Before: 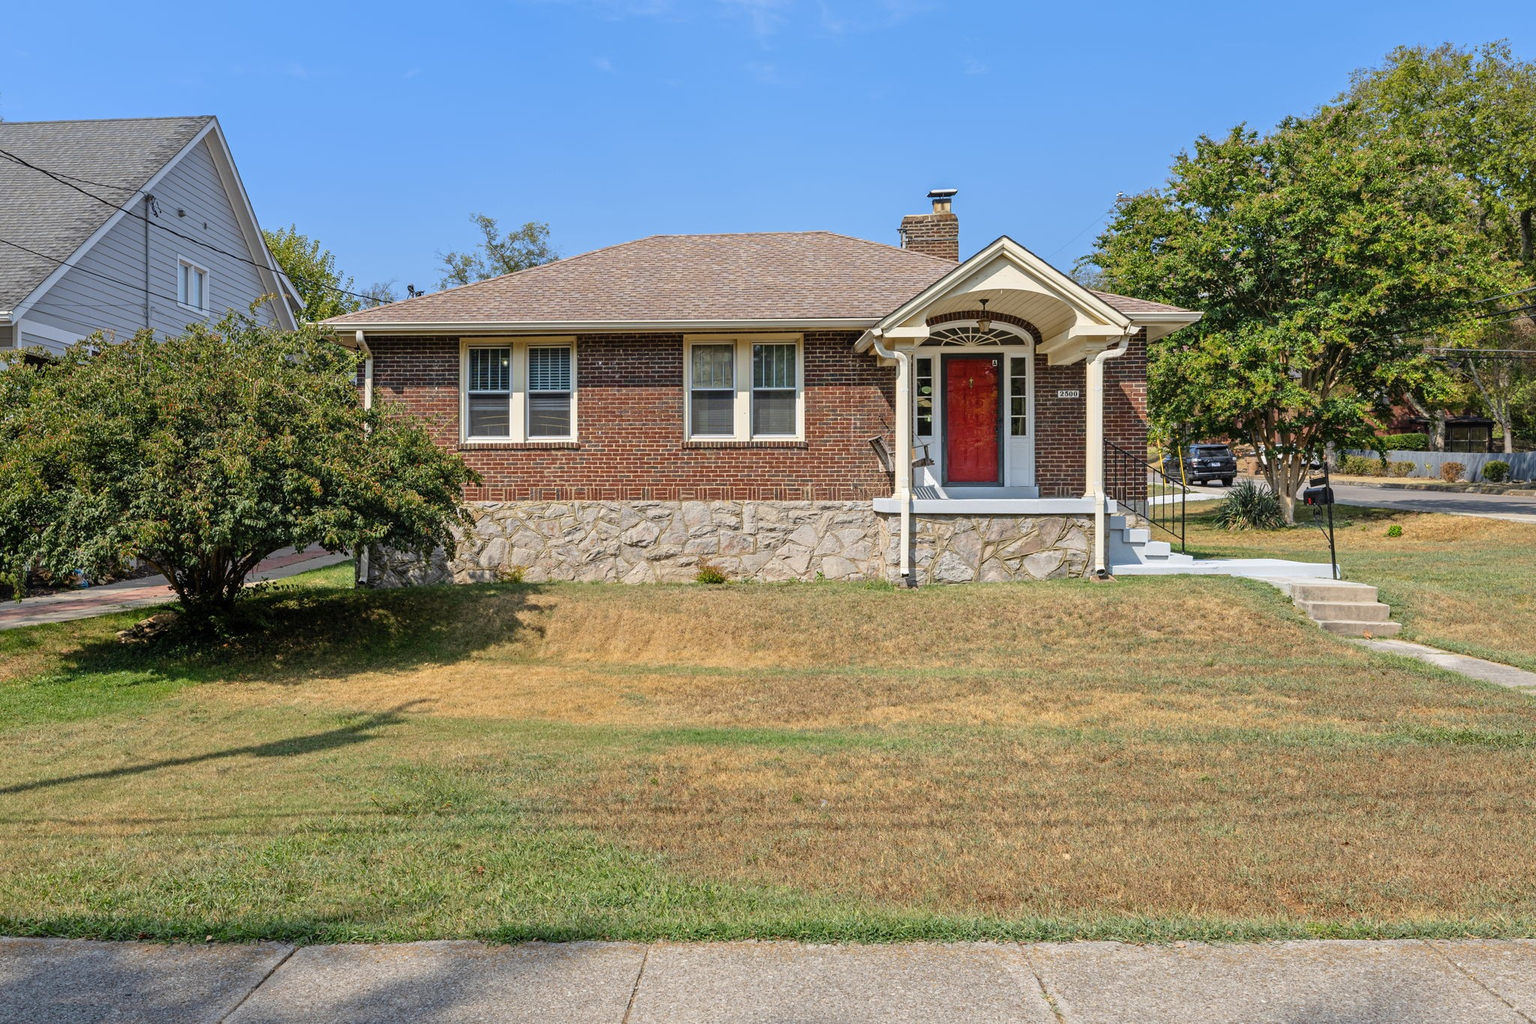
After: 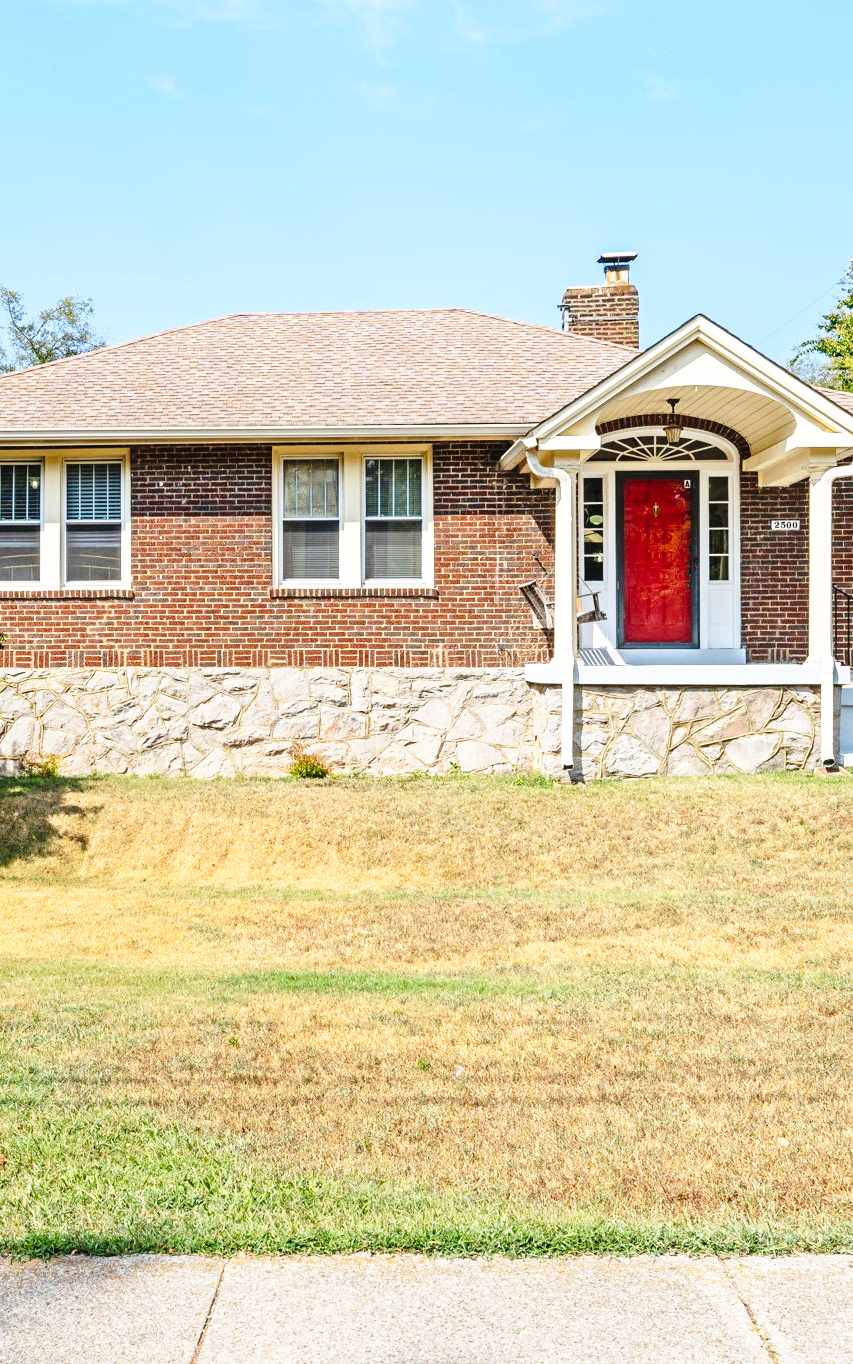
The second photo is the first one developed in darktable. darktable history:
crop: left 31.229%, right 27.105%
base curve: curves: ch0 [(0, 0) (0.026, 0.03) (0.109, 0.232) (0.351, 0.748) (0.669, 0.968) (1, 1)], preserve colors none
